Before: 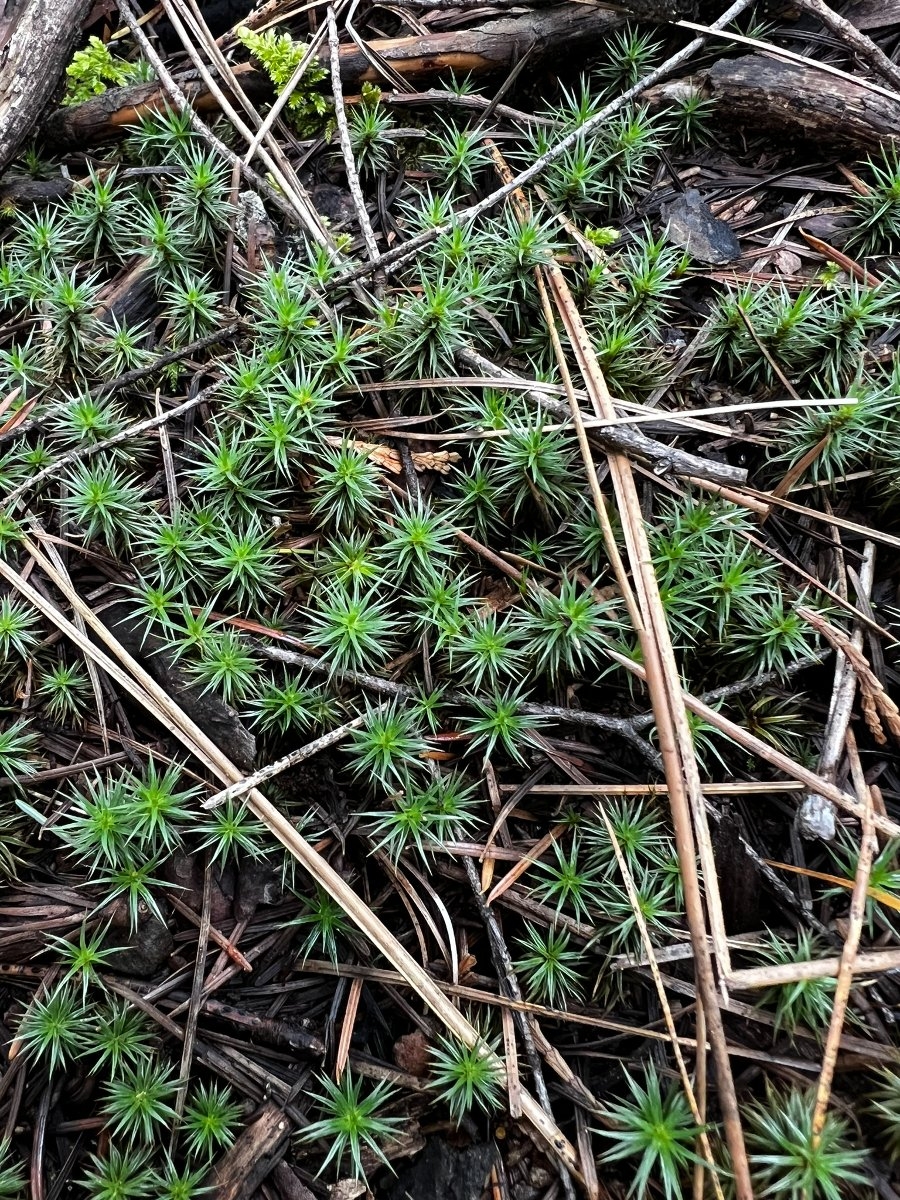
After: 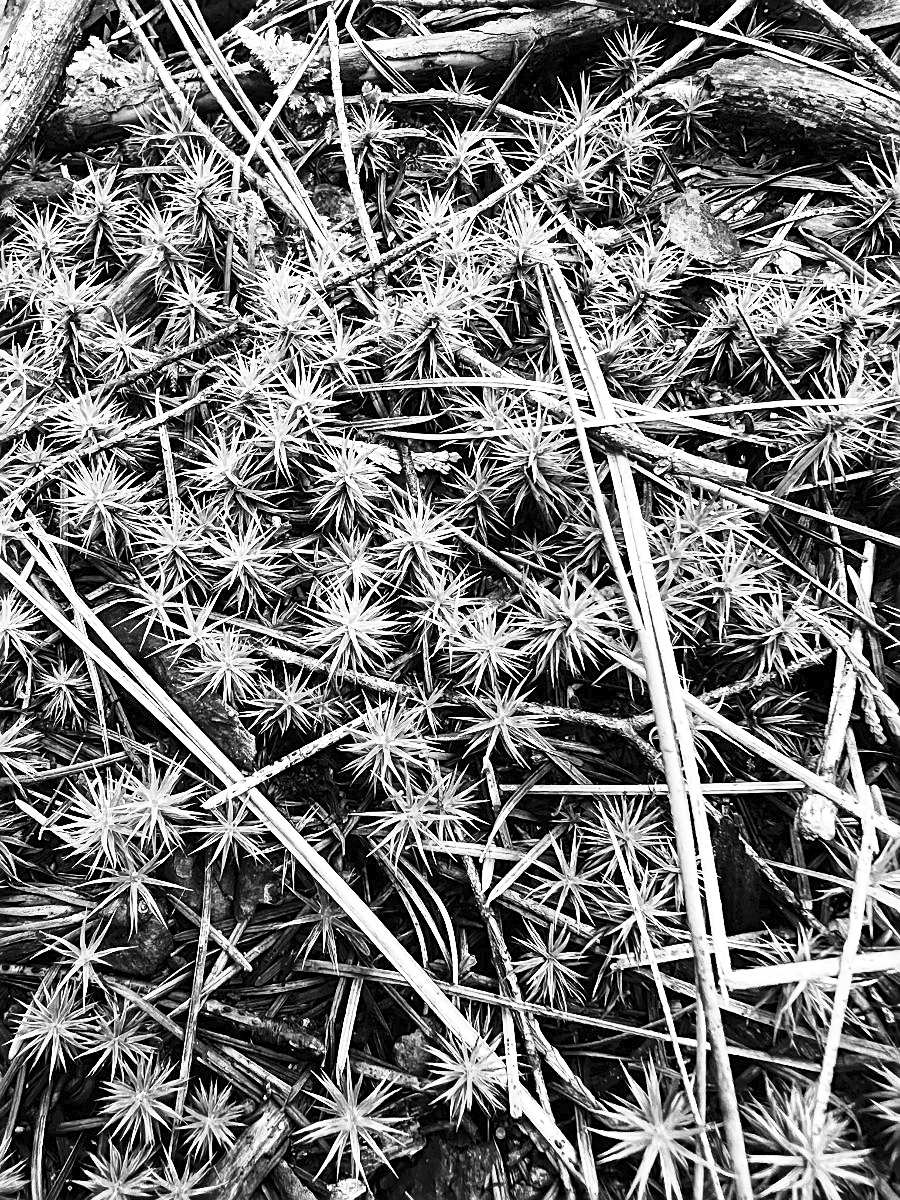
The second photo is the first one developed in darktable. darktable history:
sharpen: on, module defaults
tone curve: curves: ch0 [(0, 0) (0.131, 0.135) (0.288, 0.372) (0.451, 0.608) (0.612, 0.739) (0.736, 0.832) (1, 1)]; ch1 [(0, 0) (0.392, 0.398) (0.487, 0.471) (0.496, 0.493) (0.519, 0.531) (0.557, 0.591) (0.581, 0.639) (0.622, 0.711) (1, 1)]; ch2 [(0, 0) (0.388, 0.344) (0.438, 0.425) (0.476, 0.482) (0.502, 0.508) (0.524, 0.531) (0.538, 0.58) (0.58, 0.621) (0.613, 0.679) (0.655, 0.738) (1, 1)], preserve colors none
contrast brightness saturation: contrast 0.529, brightness 0.477, saturation -0.992
